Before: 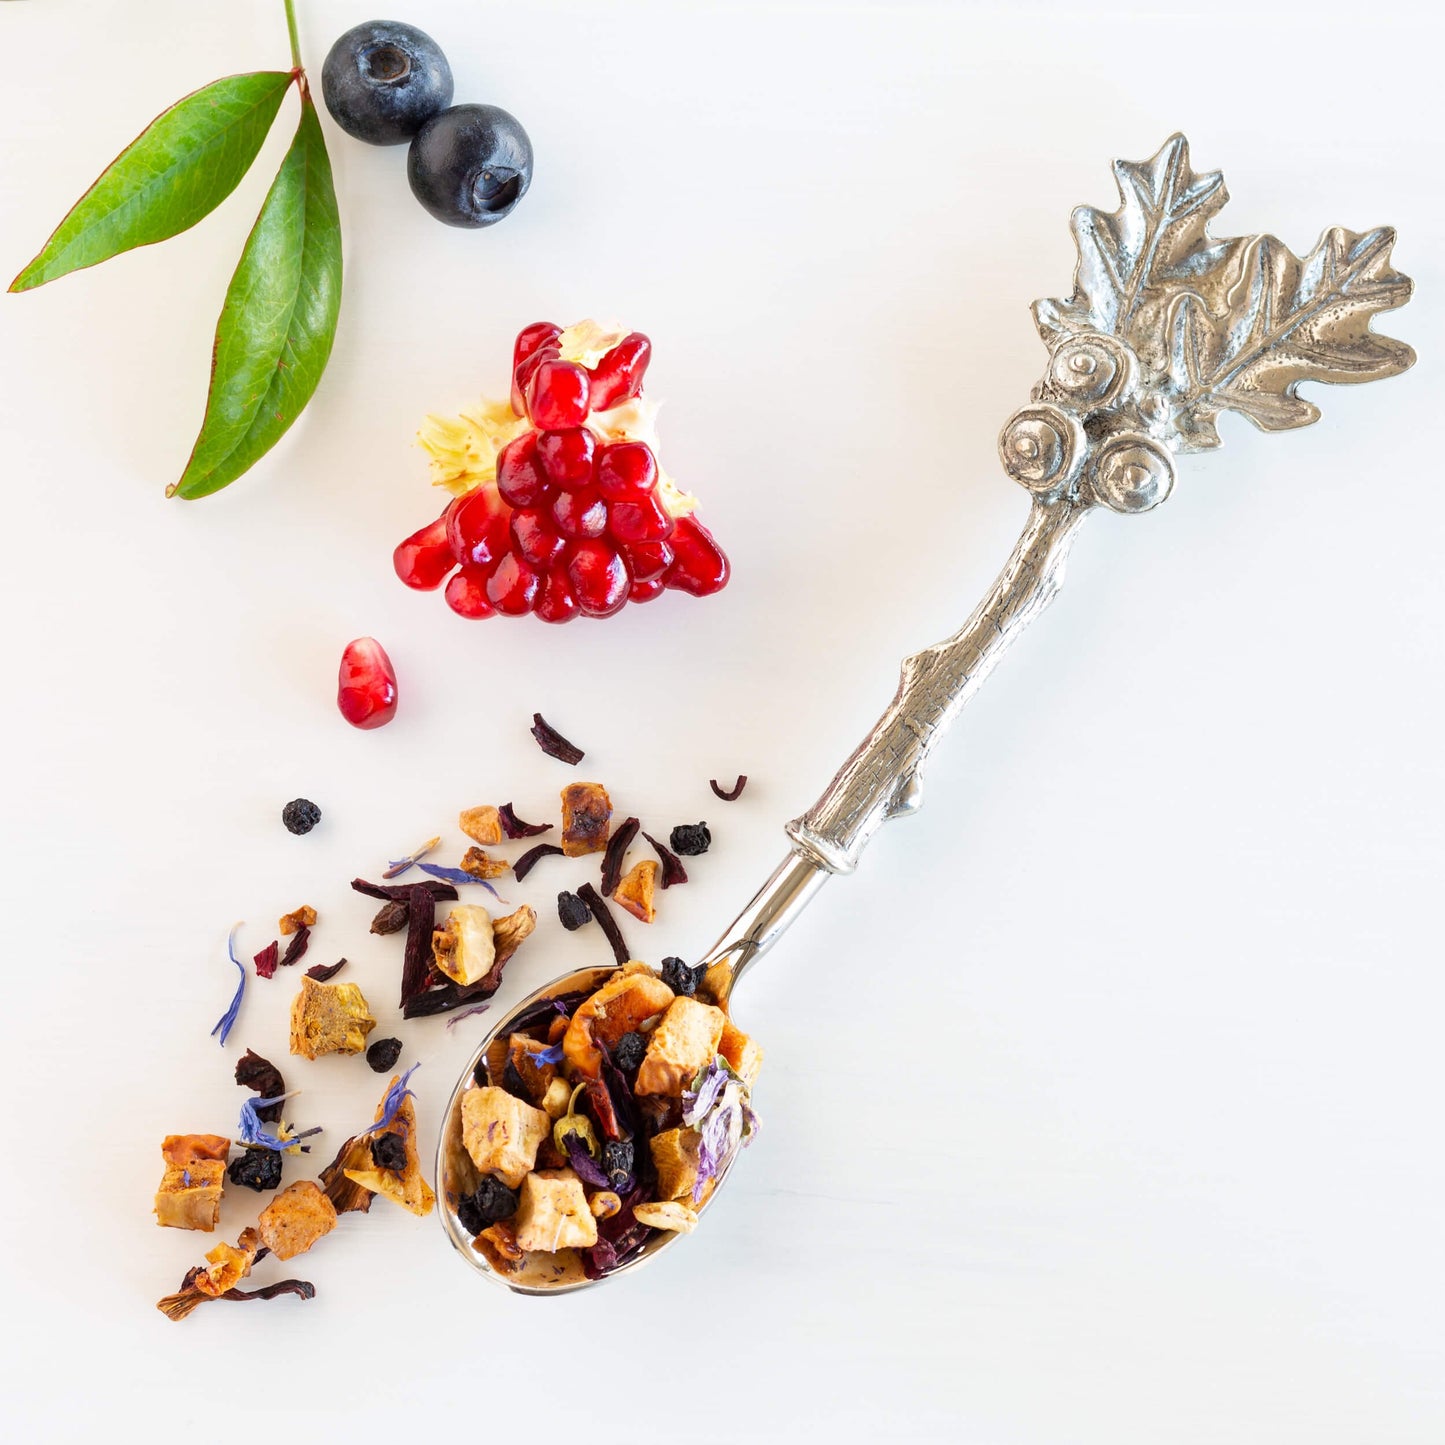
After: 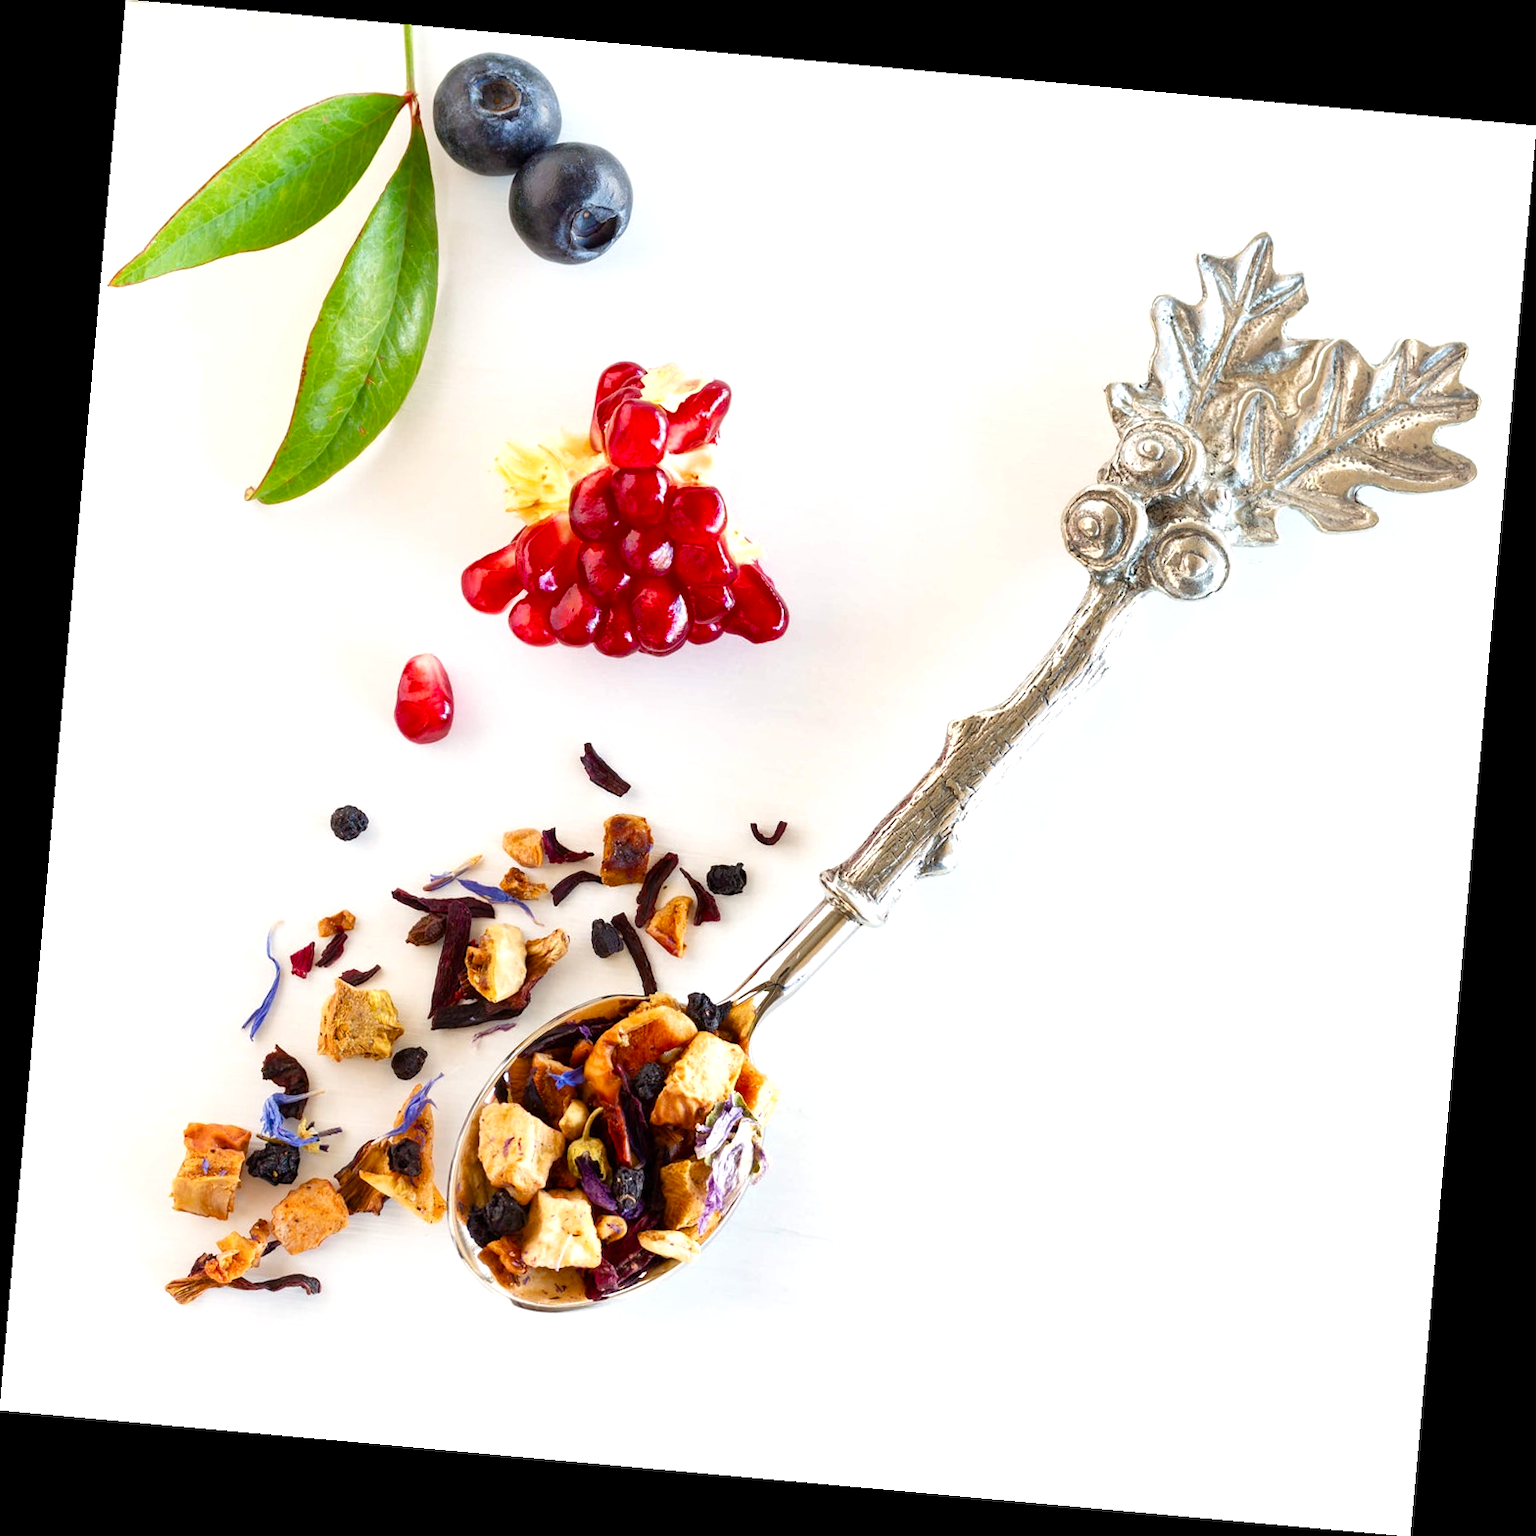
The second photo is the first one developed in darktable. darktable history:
shadows and highlights: radius 337.17, shadows 29.01, soften with gaussian
exposure: exposure 0.3 EV, compensate highlight preservation false
rotate and perspective: rotation 5.12°, automatic cropping off
color balance rgb: perceptual saturation grading › global saturation 20%, perceptual saturation grading › highlights -25%, perceptual saturation grading › shadows 25%
